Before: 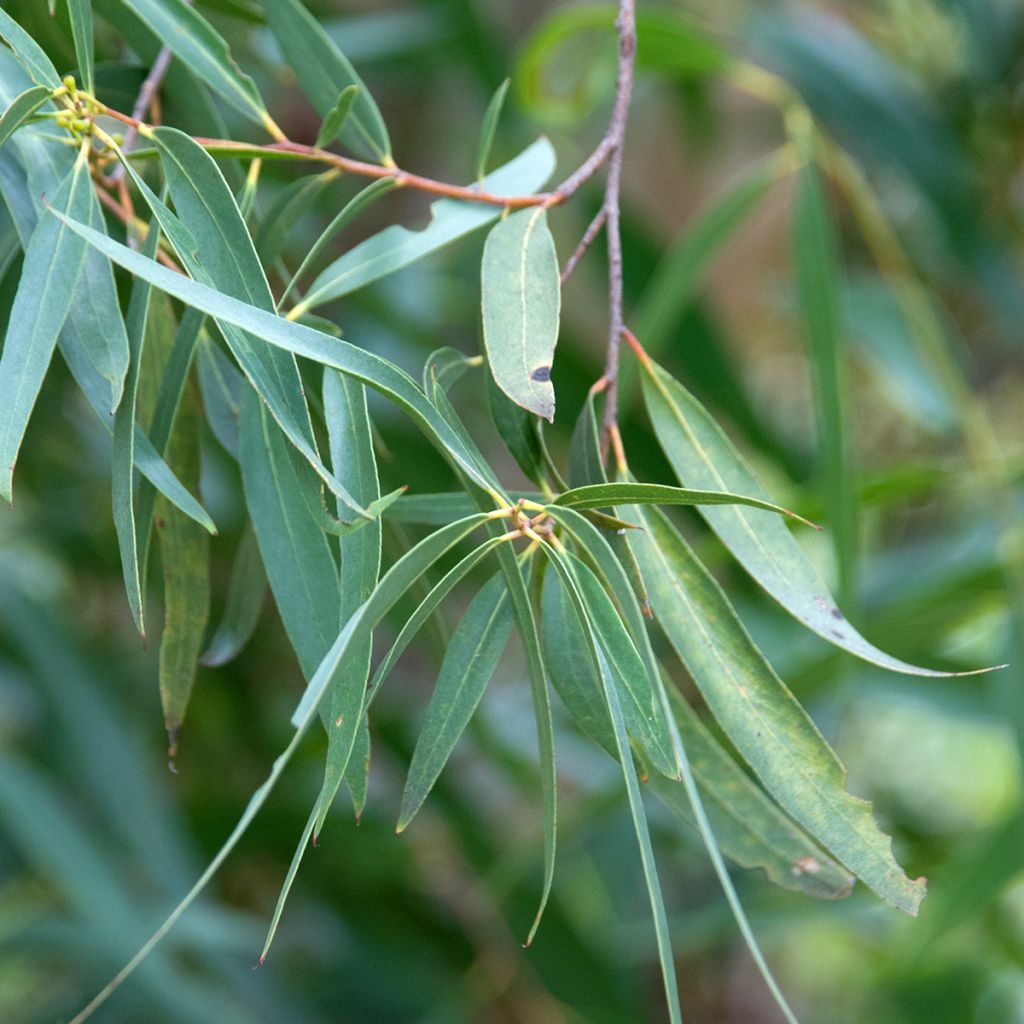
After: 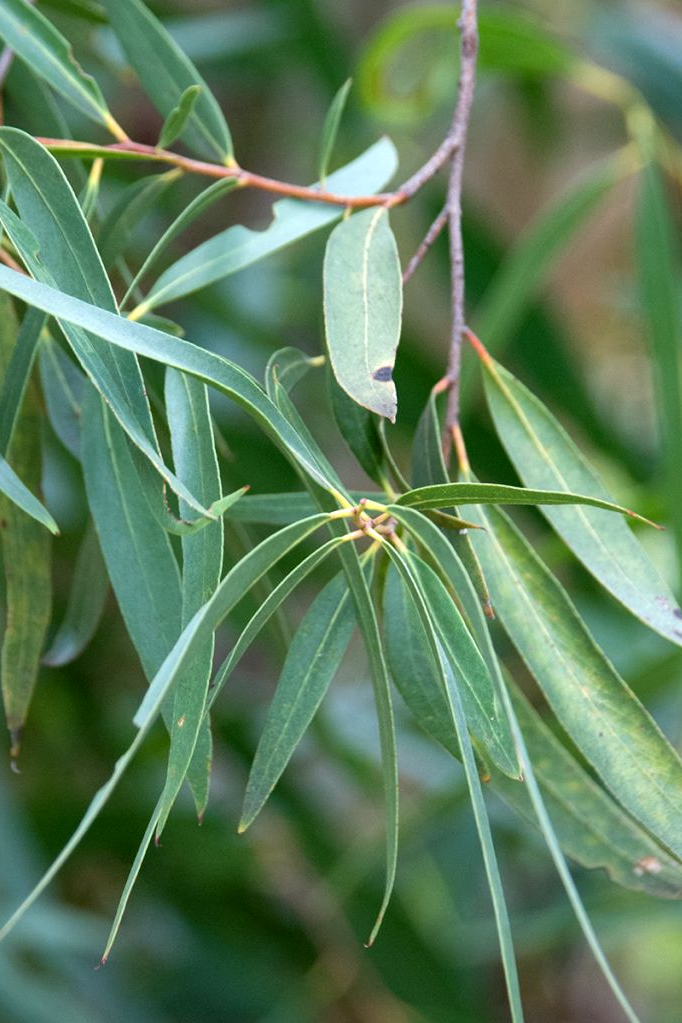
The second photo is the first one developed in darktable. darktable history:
crop and rotate: left 15.521%, right 17.79%
local contrast: mode bilateral grid, contrast 20, coarseness 50, detail 119%, midtone range 0.2
